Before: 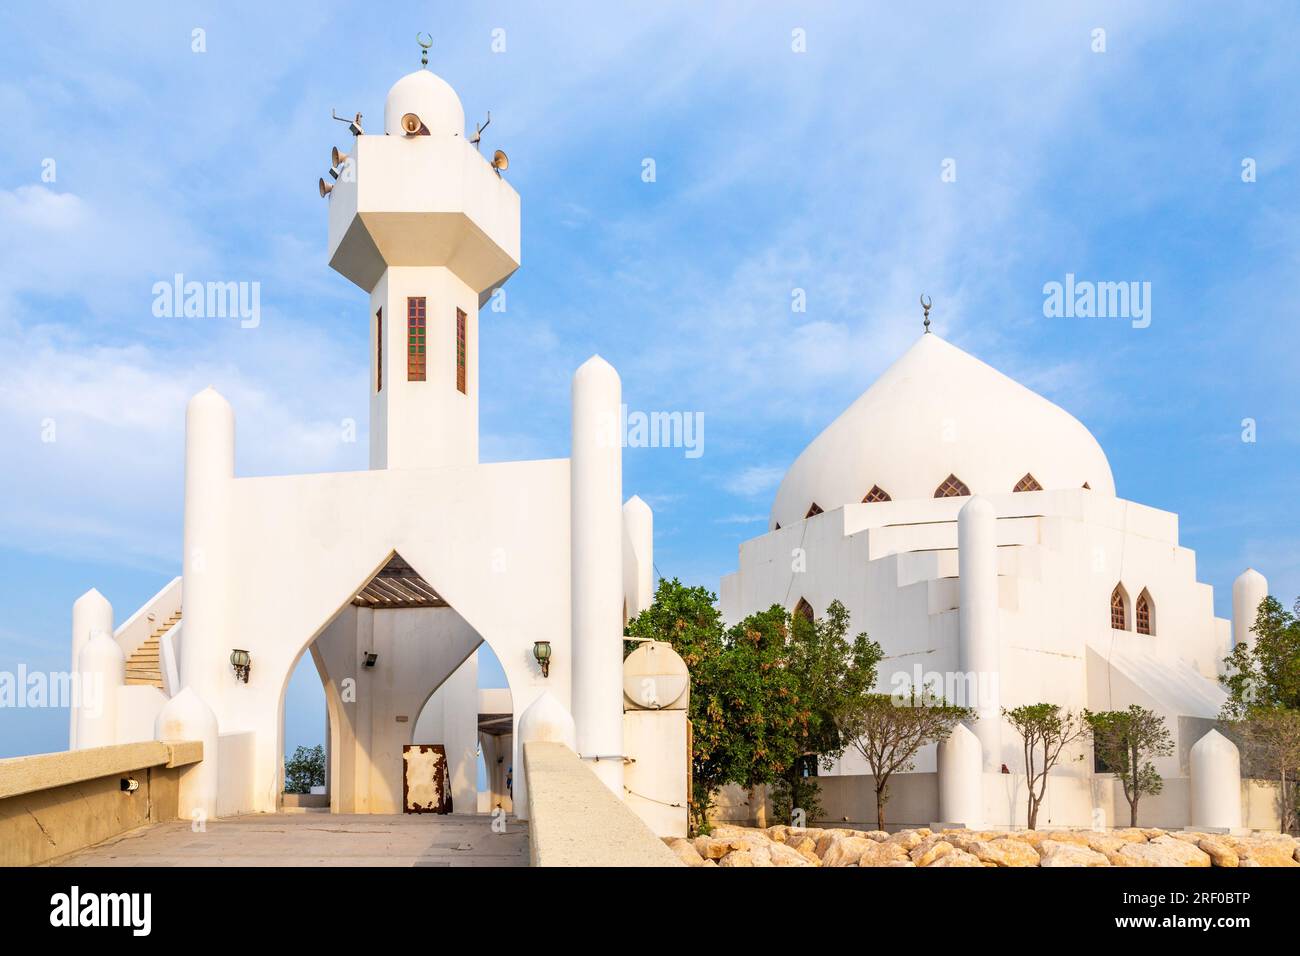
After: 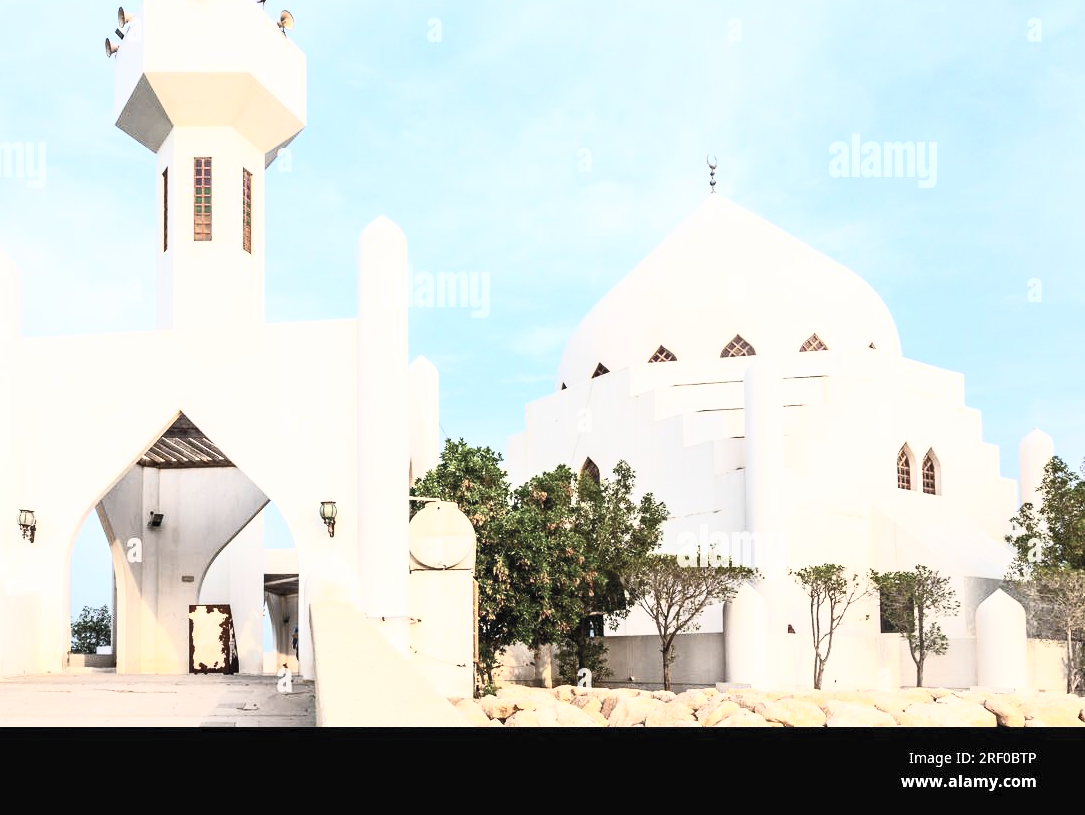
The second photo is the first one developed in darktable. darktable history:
crop: left 16.515%, top 14.658%
contrast brightness saturation: contrast 0.58, brightness 0.573, saturation -0.346
